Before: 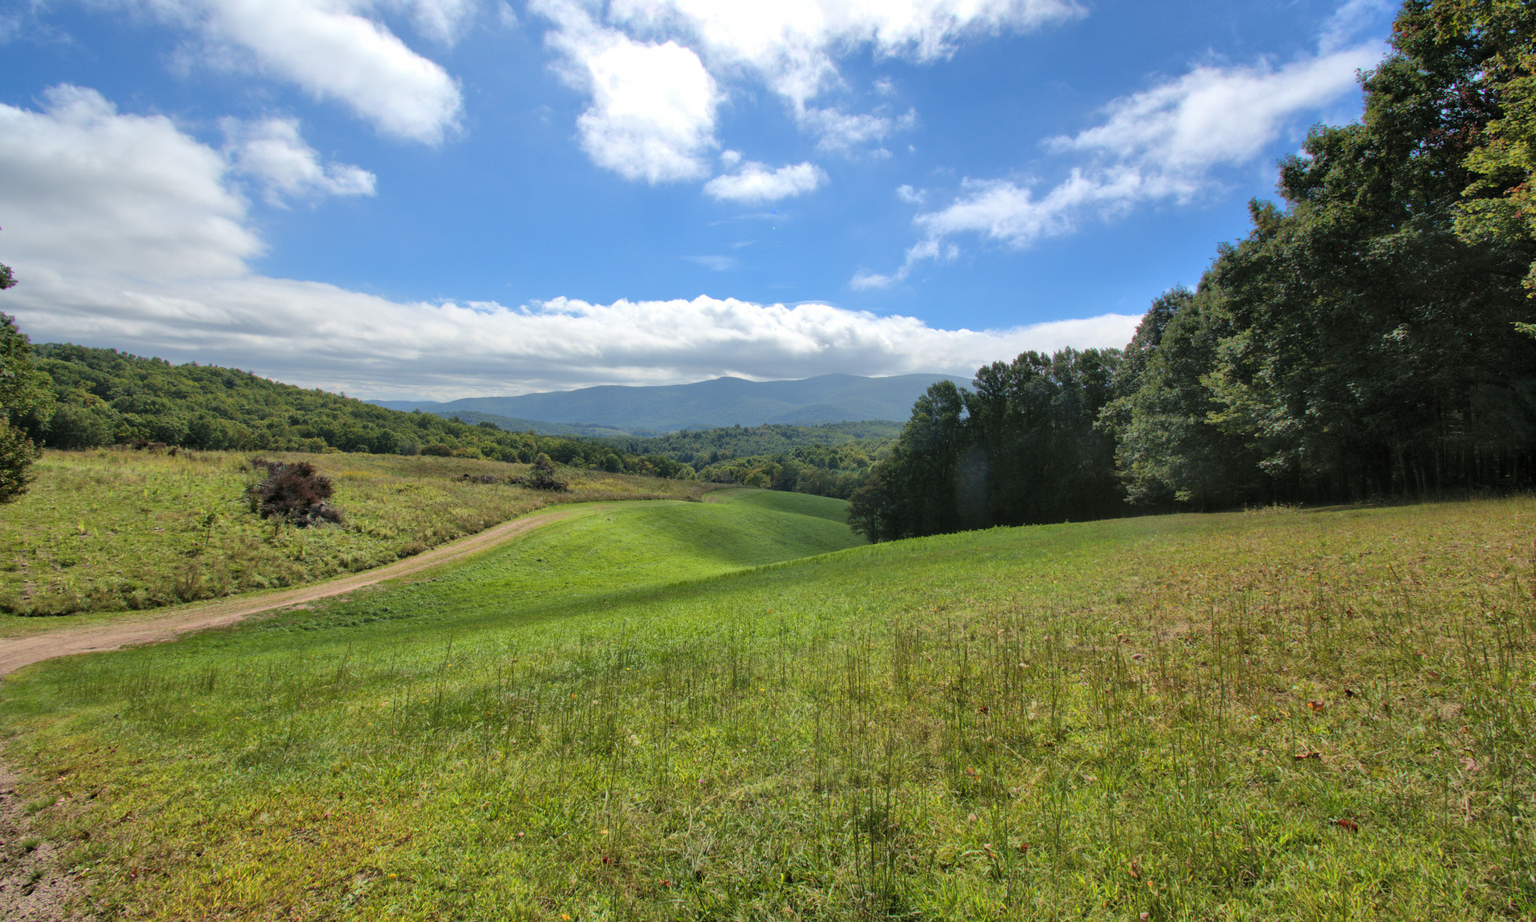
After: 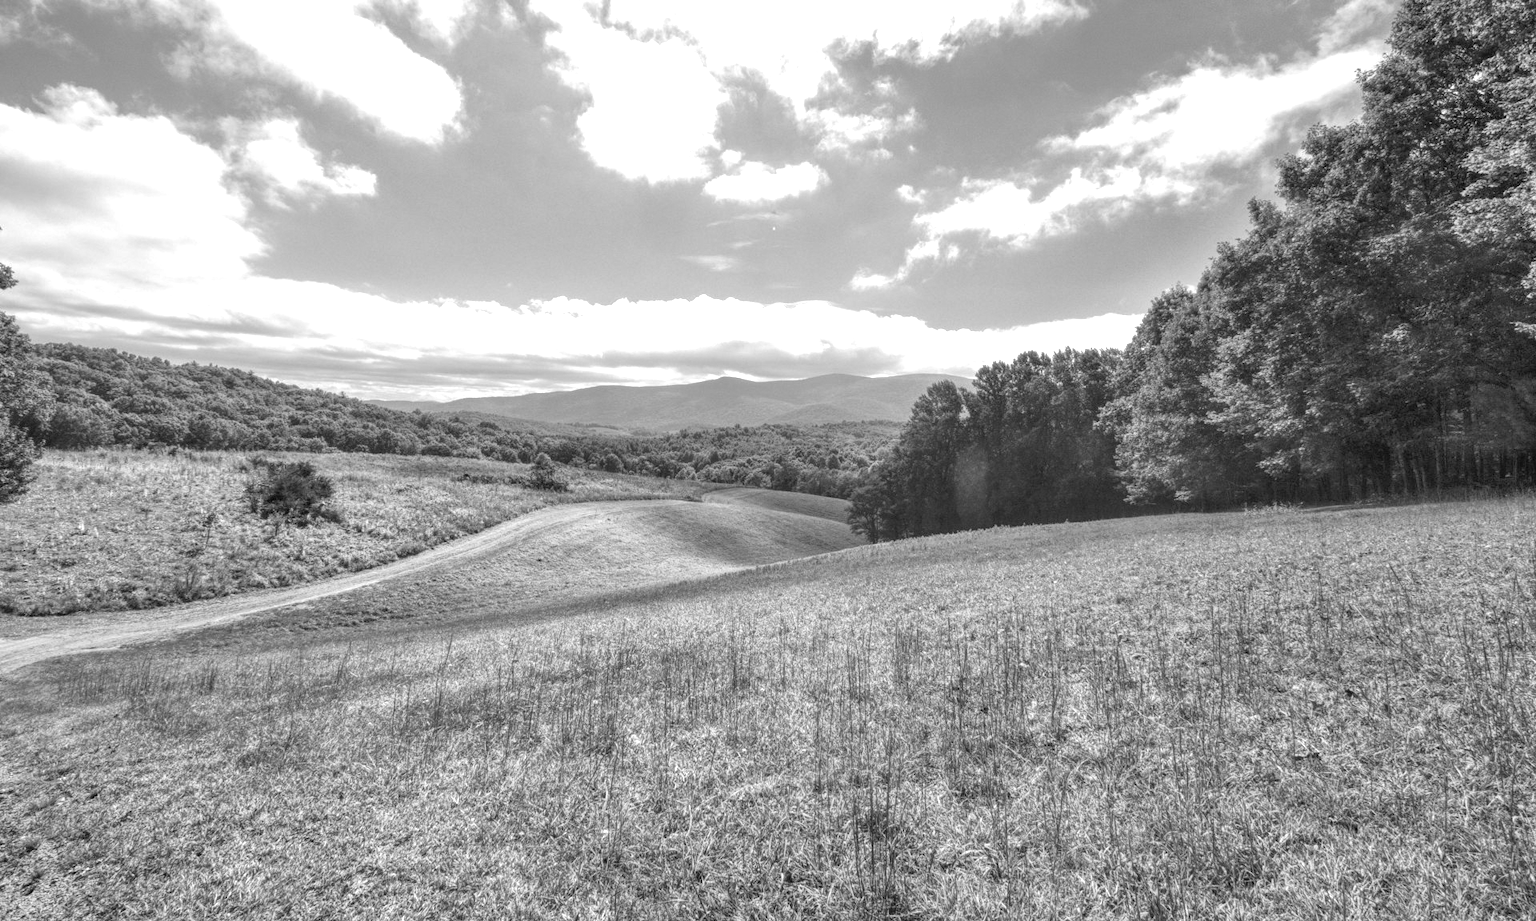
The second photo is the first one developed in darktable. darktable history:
monochrome: a 32, b 64, size 2.3, highlights 1
local contrast: highlights 74%, shadows 55%, detail 176%, midtone range 0.207
shadows and highlights: shadows 43.06, highlights 6.94
exposure: black level correction 0, exposure 0.7 EV, compensate exposure bias true, compensate highlight preservation false
